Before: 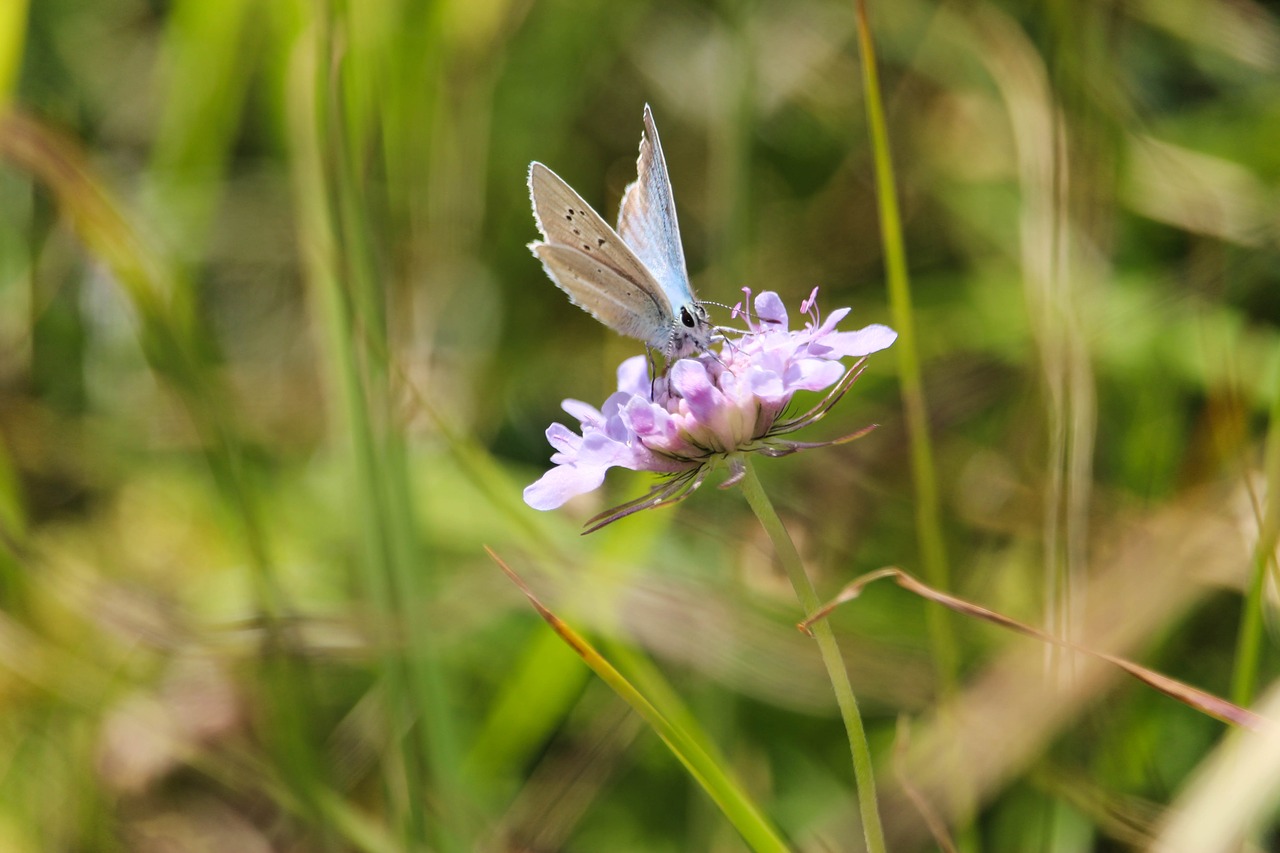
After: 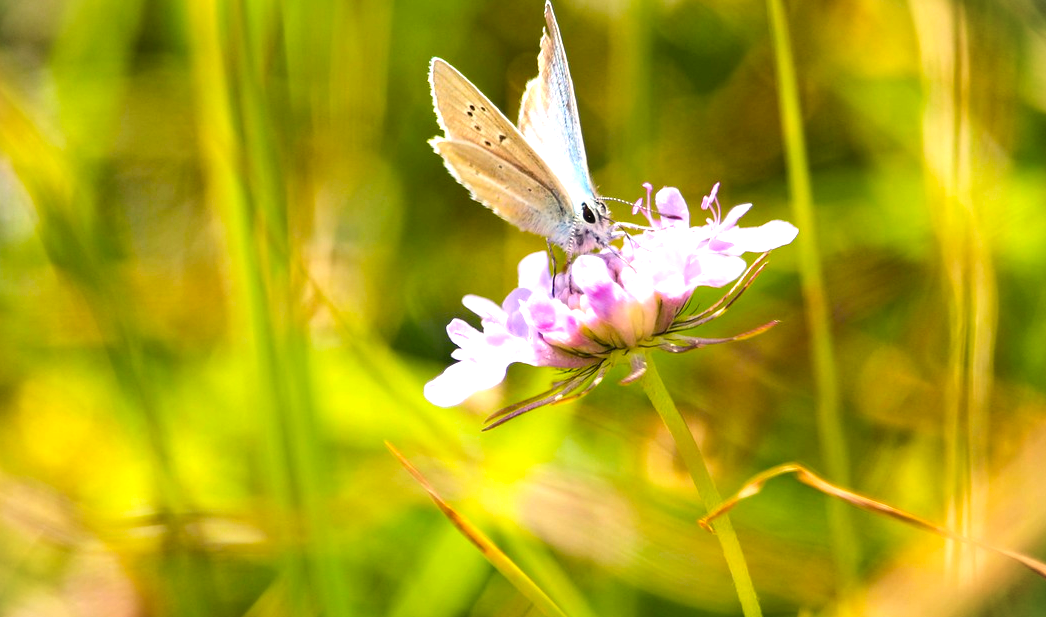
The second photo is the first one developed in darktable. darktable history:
exposure: black level correction 0, exposure 0.897 EV, compensate highlight preservation false
vignetting: fall-off start 97.14%, brightness -0.268, width/height ratio 1.182
color balance rgb: shadows lift › luminance -9.612%, perceptual saturation grading › global saturation 30.928%, global vibrance 20%
crop: left 7.74%, top 12.212%, right 10.467%, bottom 15.441%
color calibration: gray › normalize channels true, x 0.329, y 0.346, temperature 5633.52 K, gamut compression 0.011
